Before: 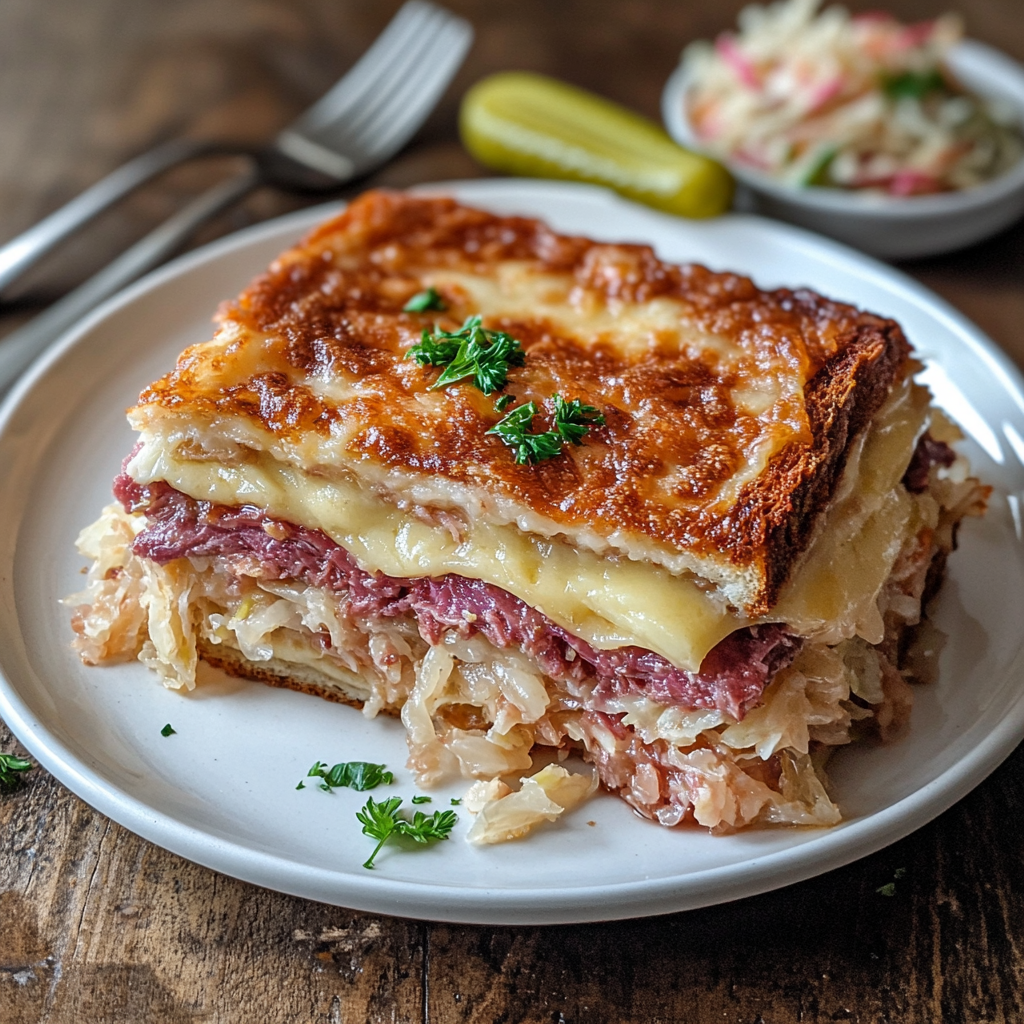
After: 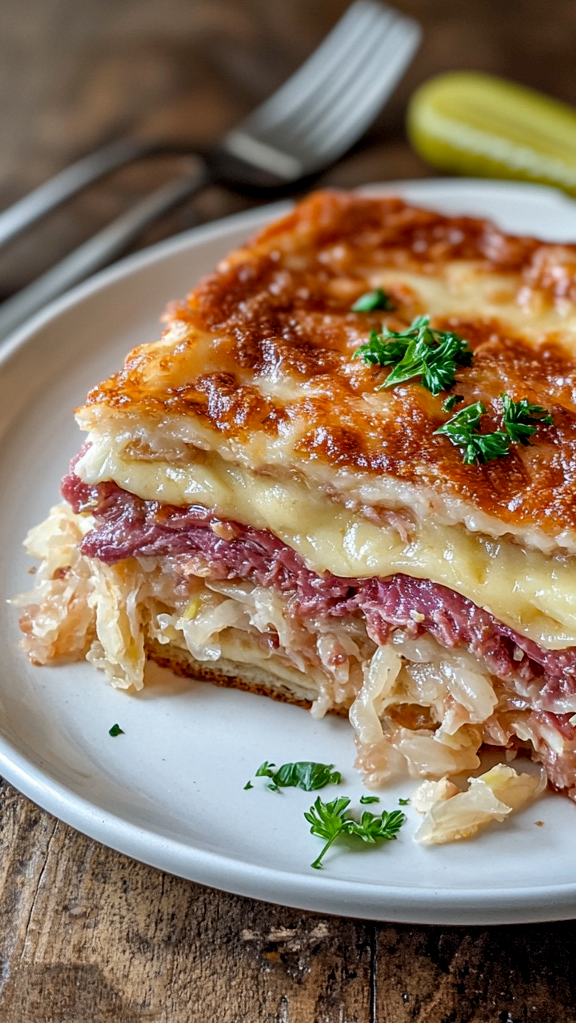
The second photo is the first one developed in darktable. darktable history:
crop: left 5.114%, right 38.589%
exposure: black level correction 0.005, exposure 0.001 EV, compensate highlight preservation false
white balance: emerald 1
